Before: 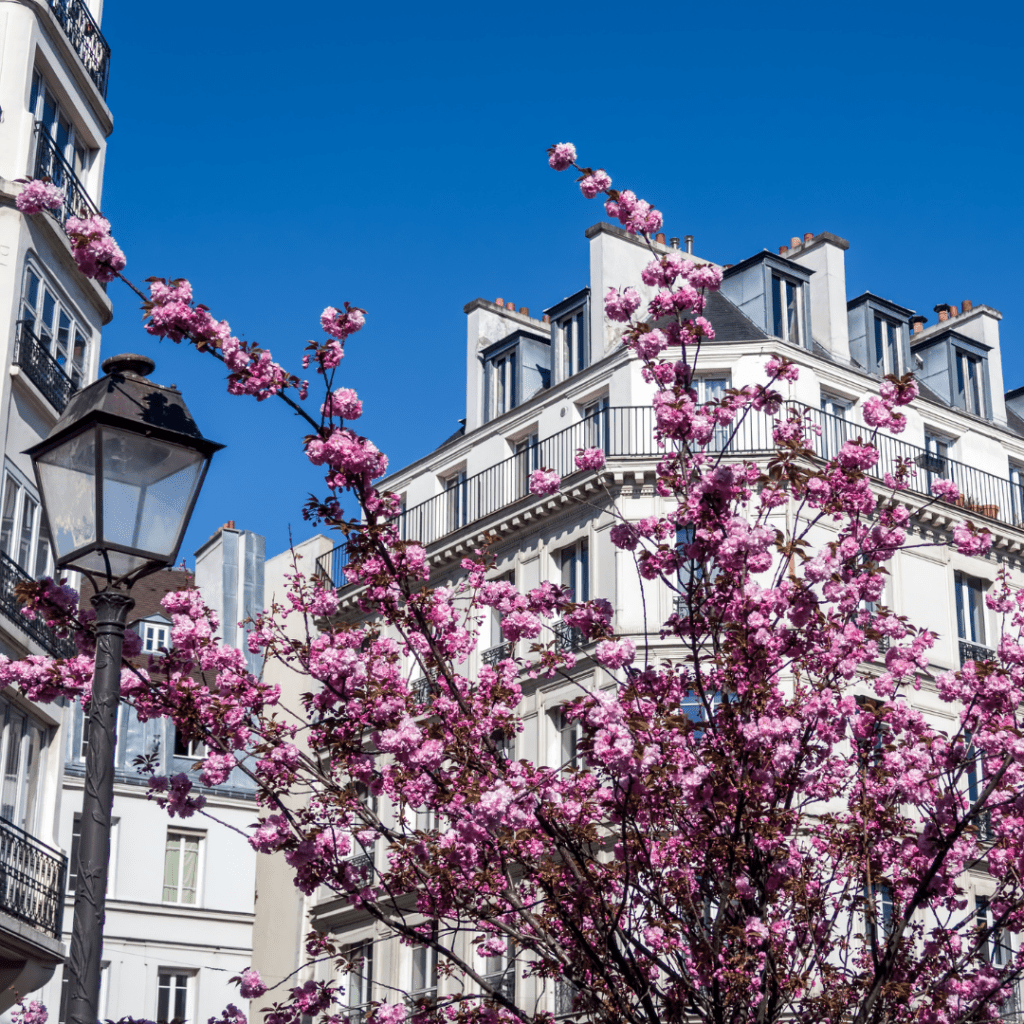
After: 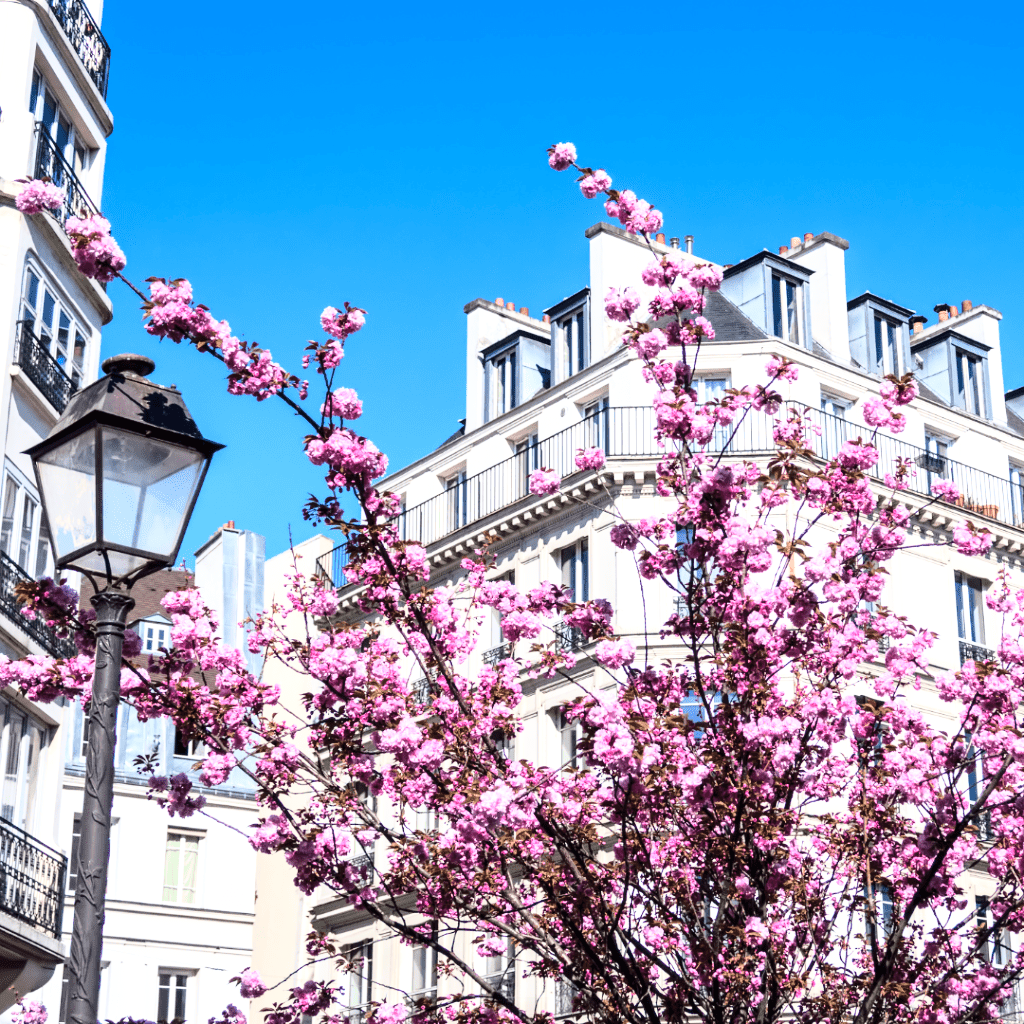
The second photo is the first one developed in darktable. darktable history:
base curve: curves: ch0 [(0, 0) (0.028, 0.03) (0.121, 0.232) (0.46, 0.748) (0.859, 0.968) (1, 1)]
exposure: black level correction 0, exposure 0.499 EV, compensate highlight preservation false
